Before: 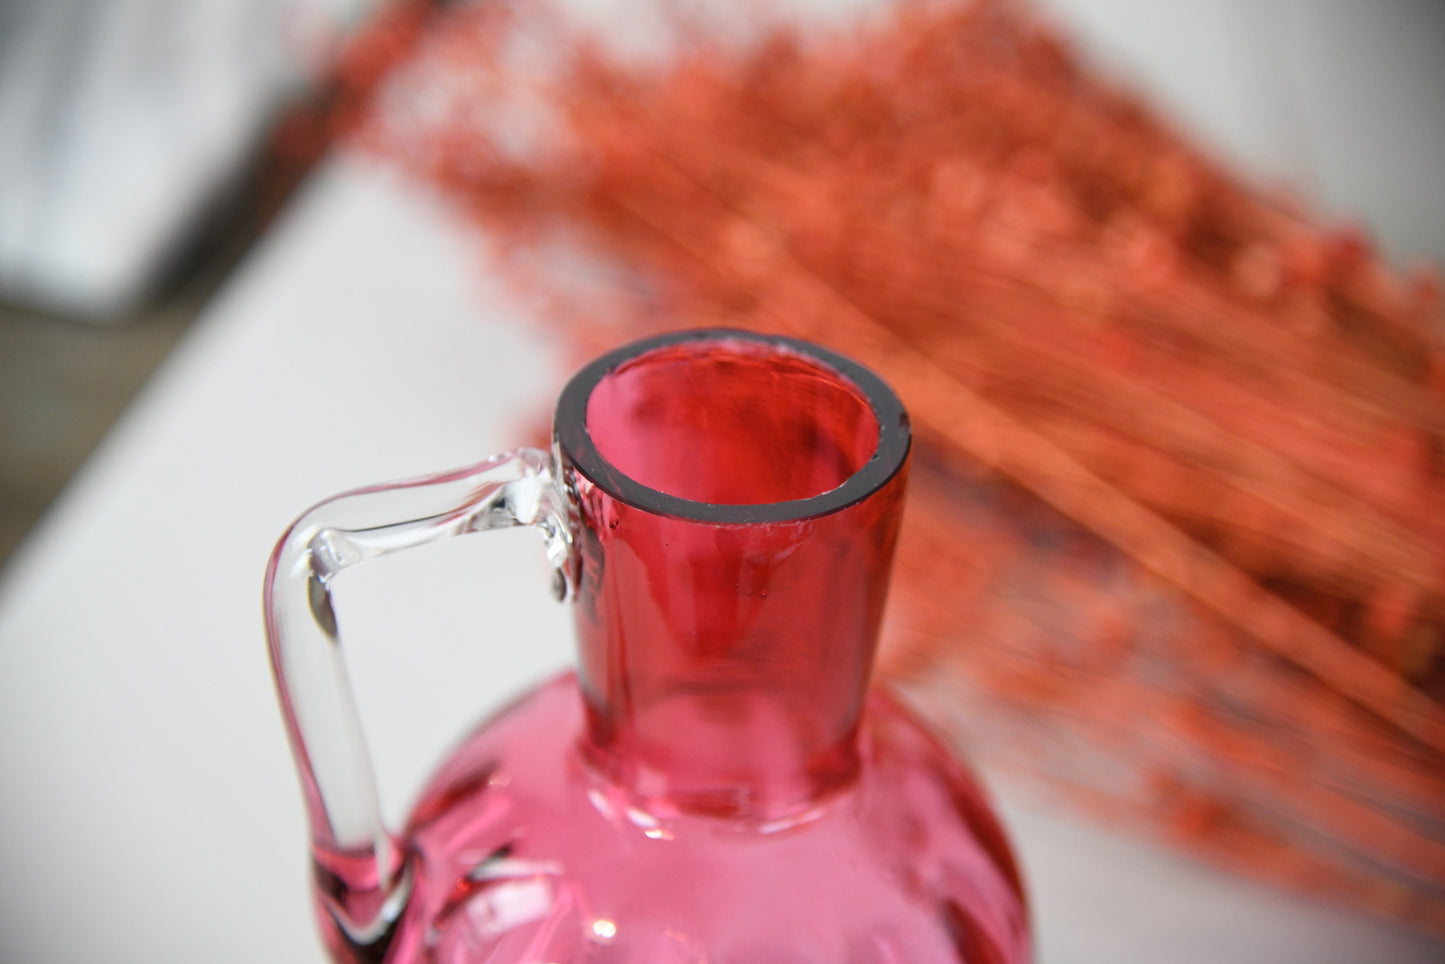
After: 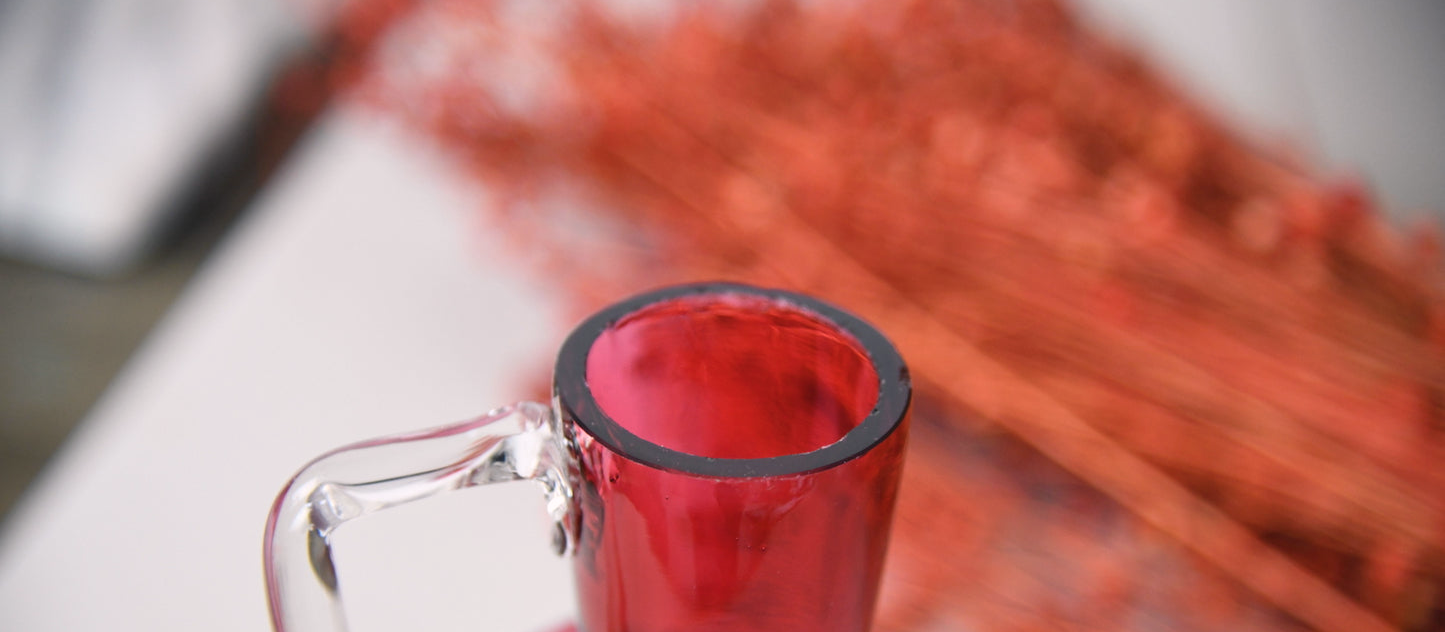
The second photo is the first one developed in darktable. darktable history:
color balance rgb: shadows lift › chroma 1.41%, shadows lift › hue 260°, power › chroma 0.5%, power › hue 260°, highlights gain › chroma 1%, highlights gain › hue 27°, saturation formula JzAzBz (2021)
crop and rotate: top 4.848%, bottom 29.503%
